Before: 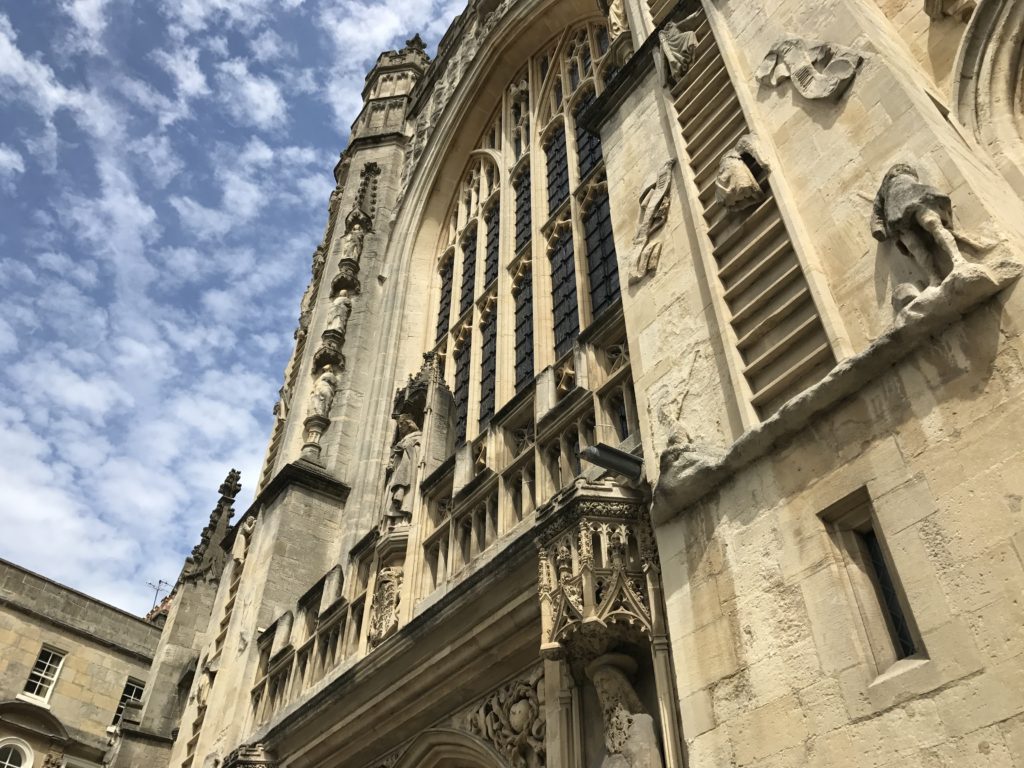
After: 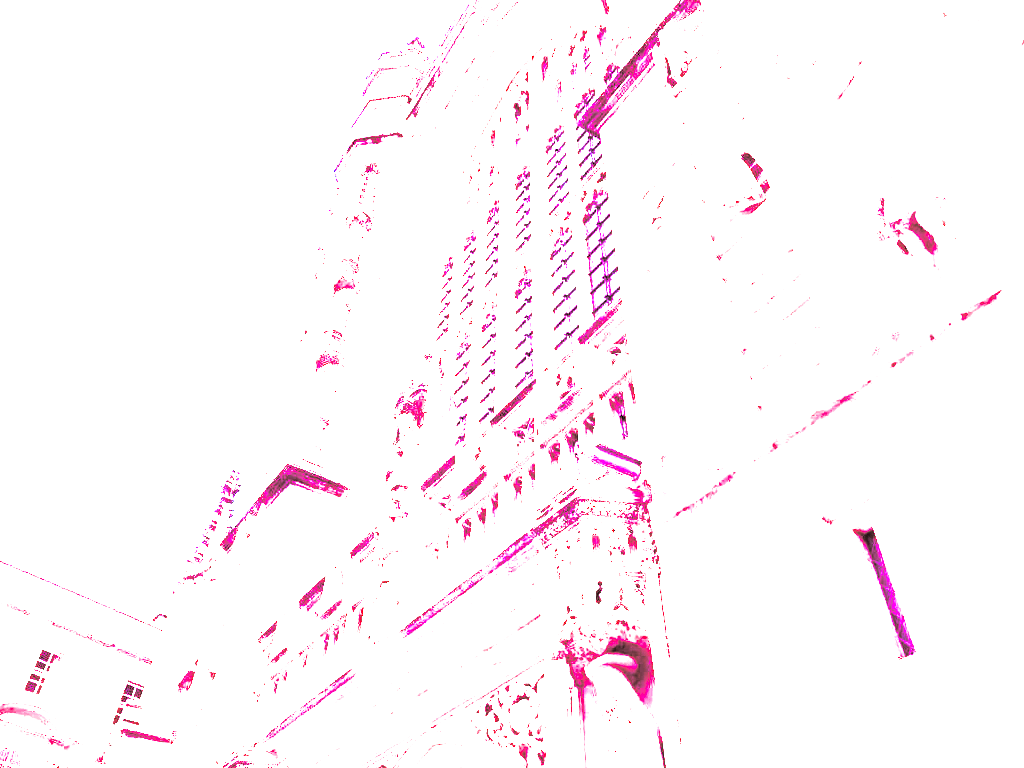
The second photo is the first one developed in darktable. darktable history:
contrast brightness saturation: saturation 0.1
split-toning: shadows › saturation 0.3, highlights › hue 180°, highlights › saturation 0.3, compress 0%
white balance: red 8, blue 8
